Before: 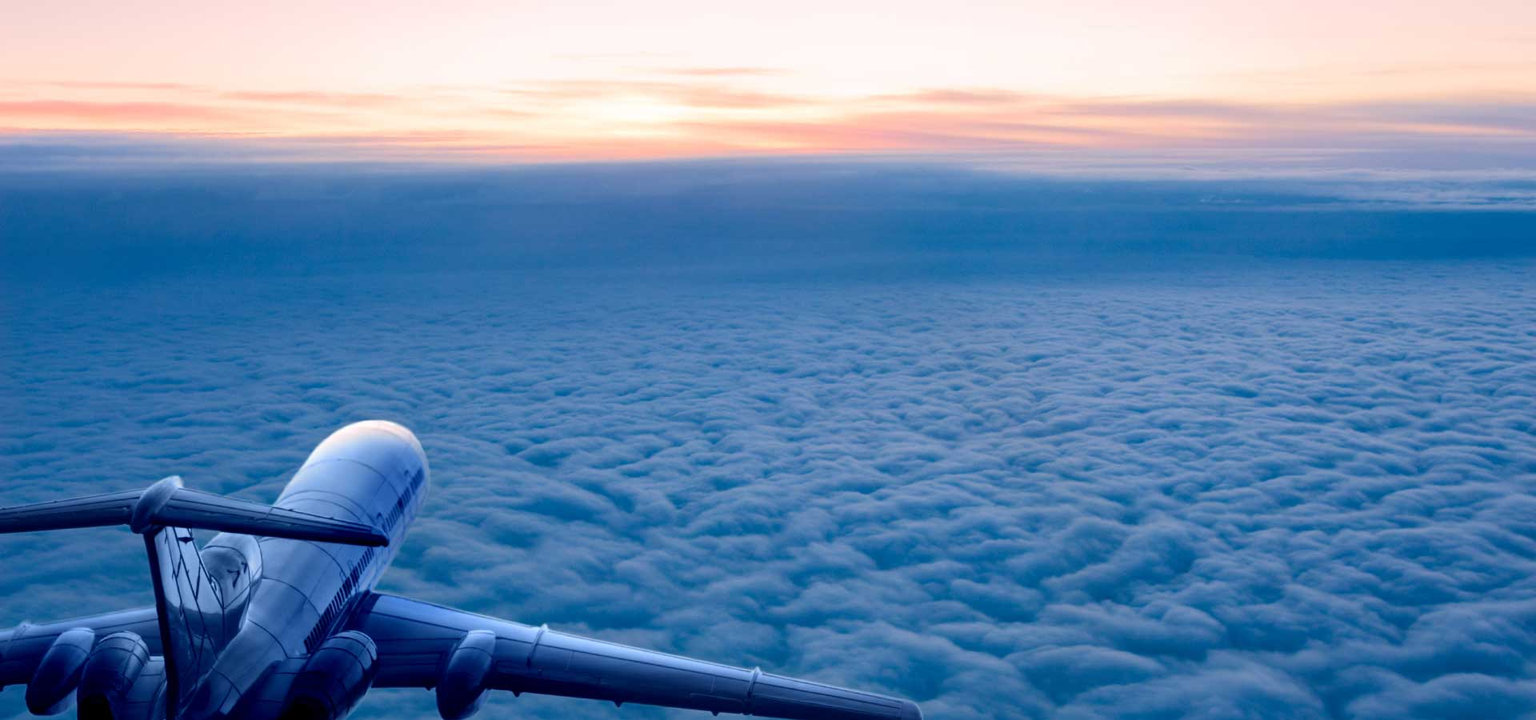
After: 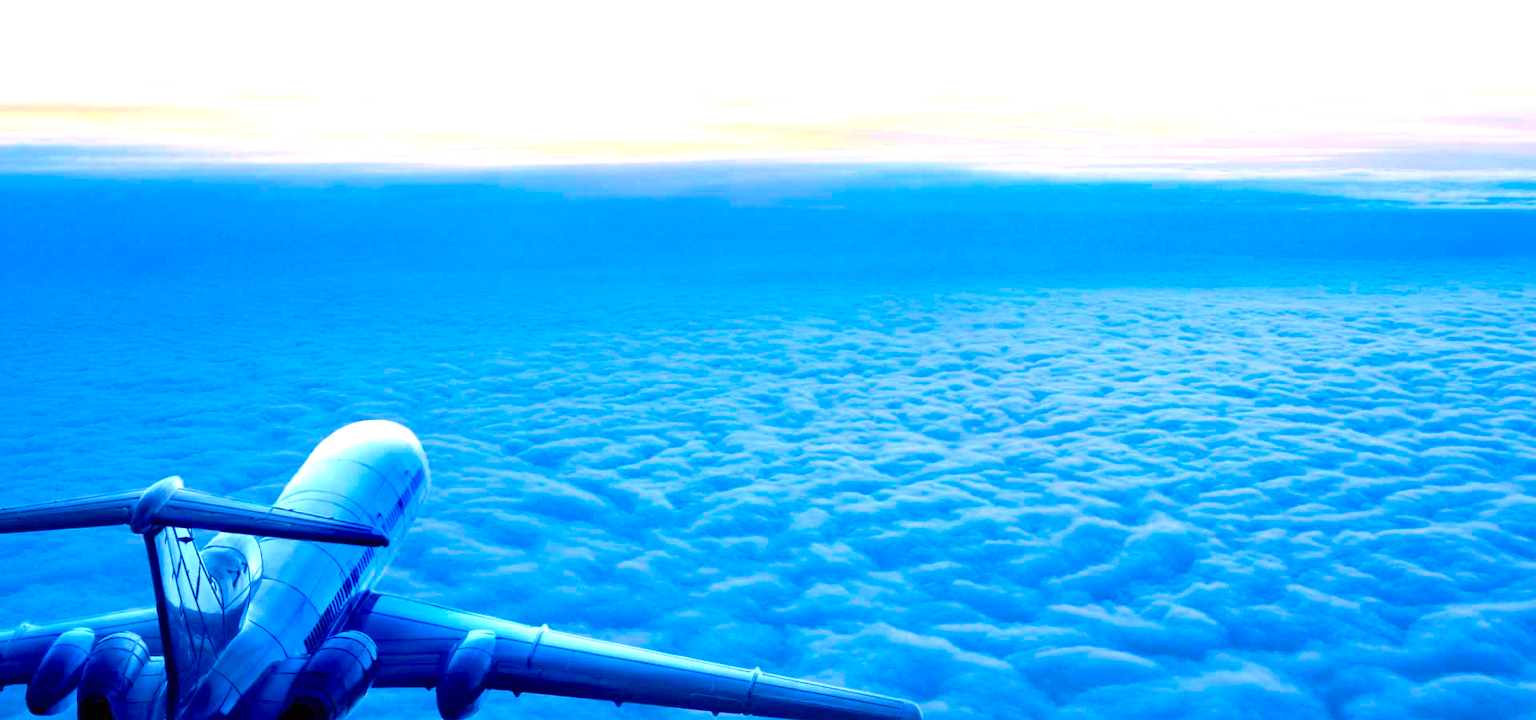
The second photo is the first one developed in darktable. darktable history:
contrast brightness saturation: saturation 0.5
exposure: black level correction 0, exposure 1.2 EV, compensate highlight preservation false
